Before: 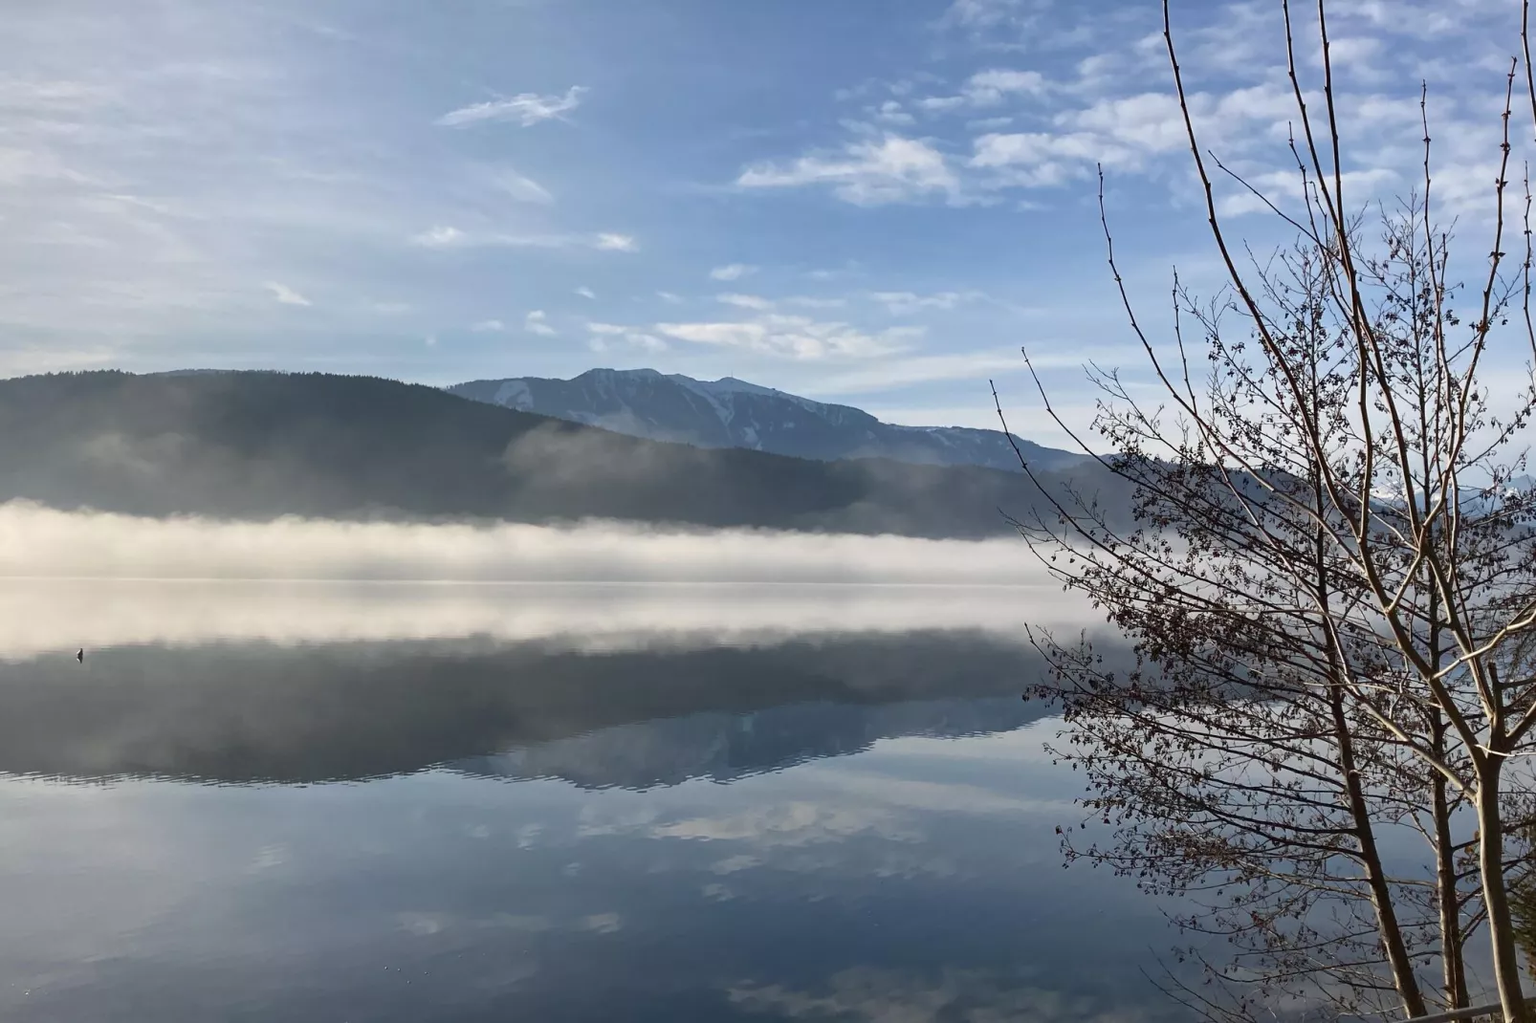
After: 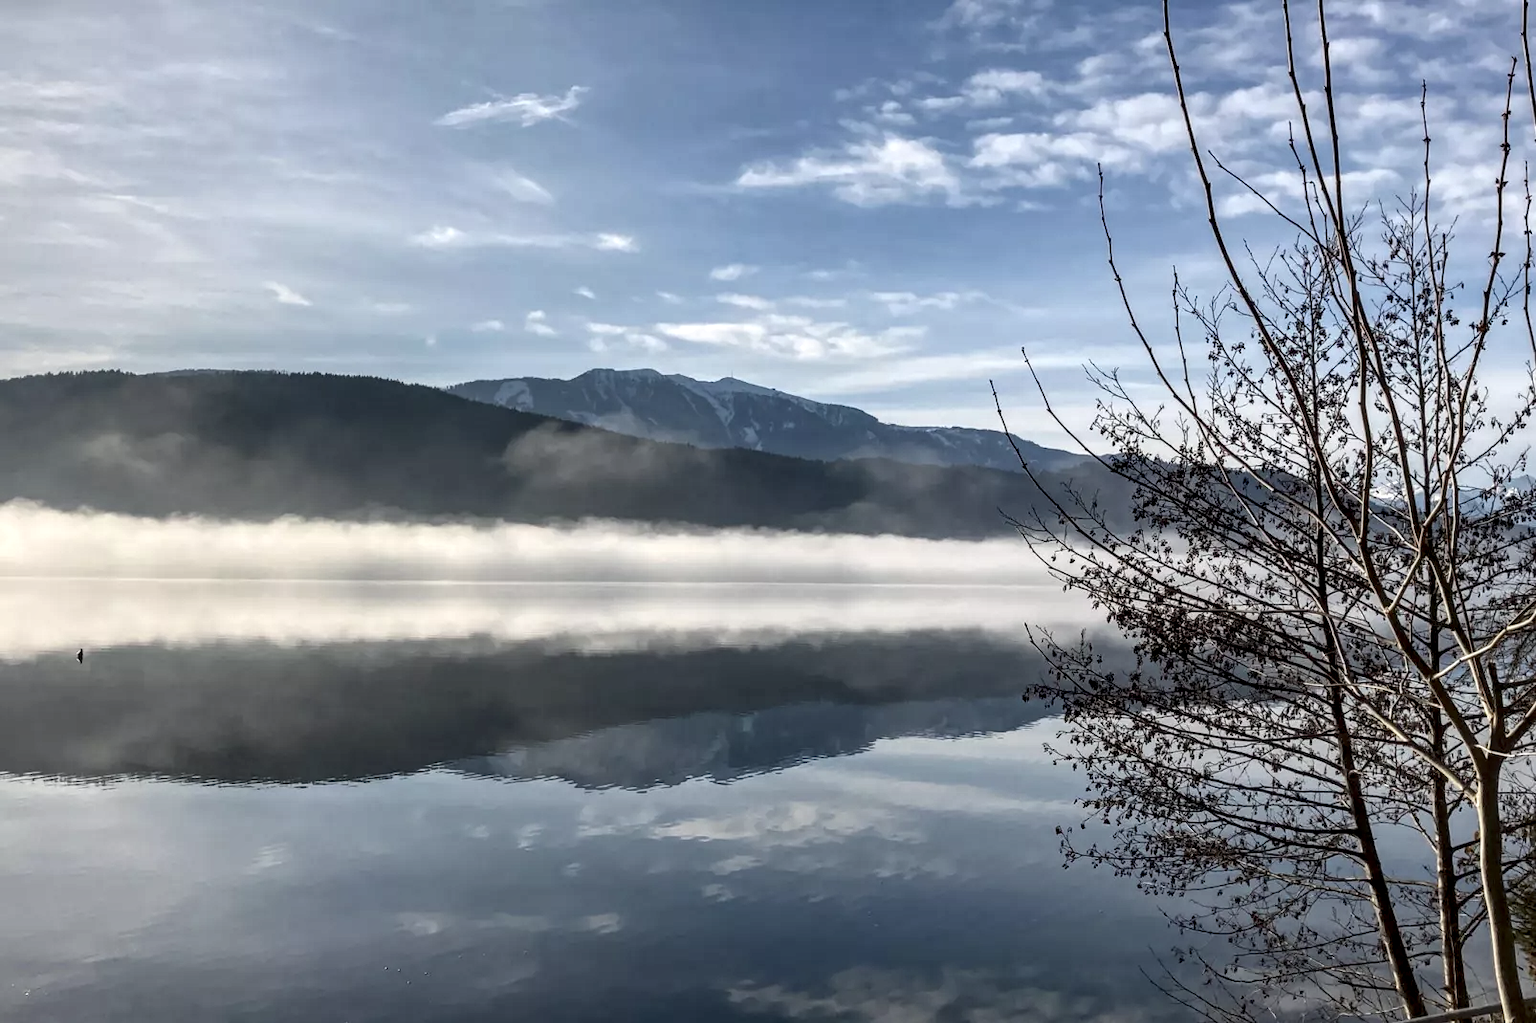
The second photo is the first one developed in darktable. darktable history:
contrast brightness saturation: contrast -0.095, saturation -0.104
local contrast: highlights 19%, detail 188%
